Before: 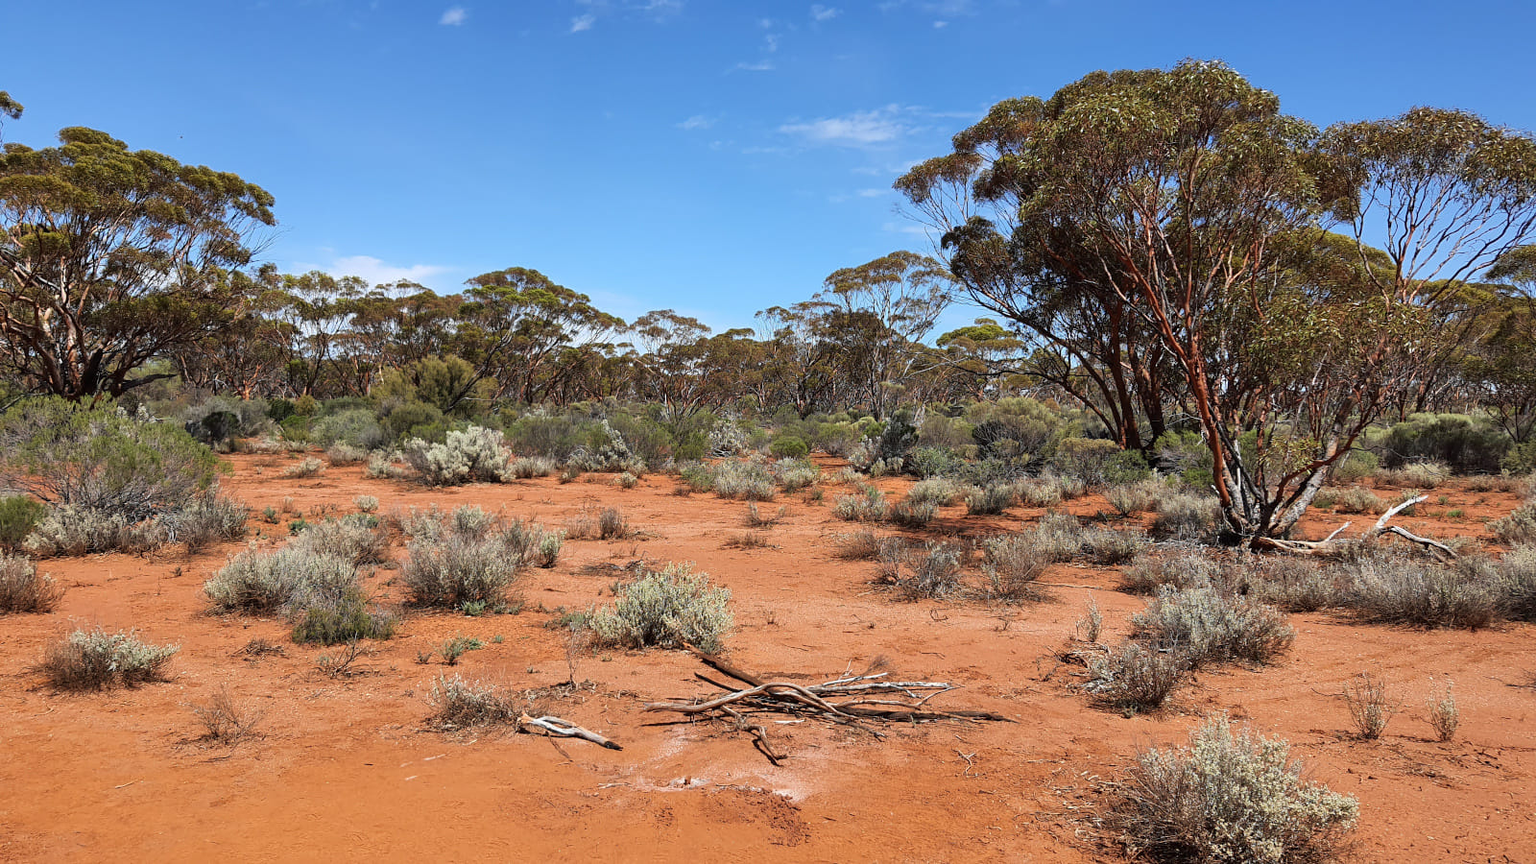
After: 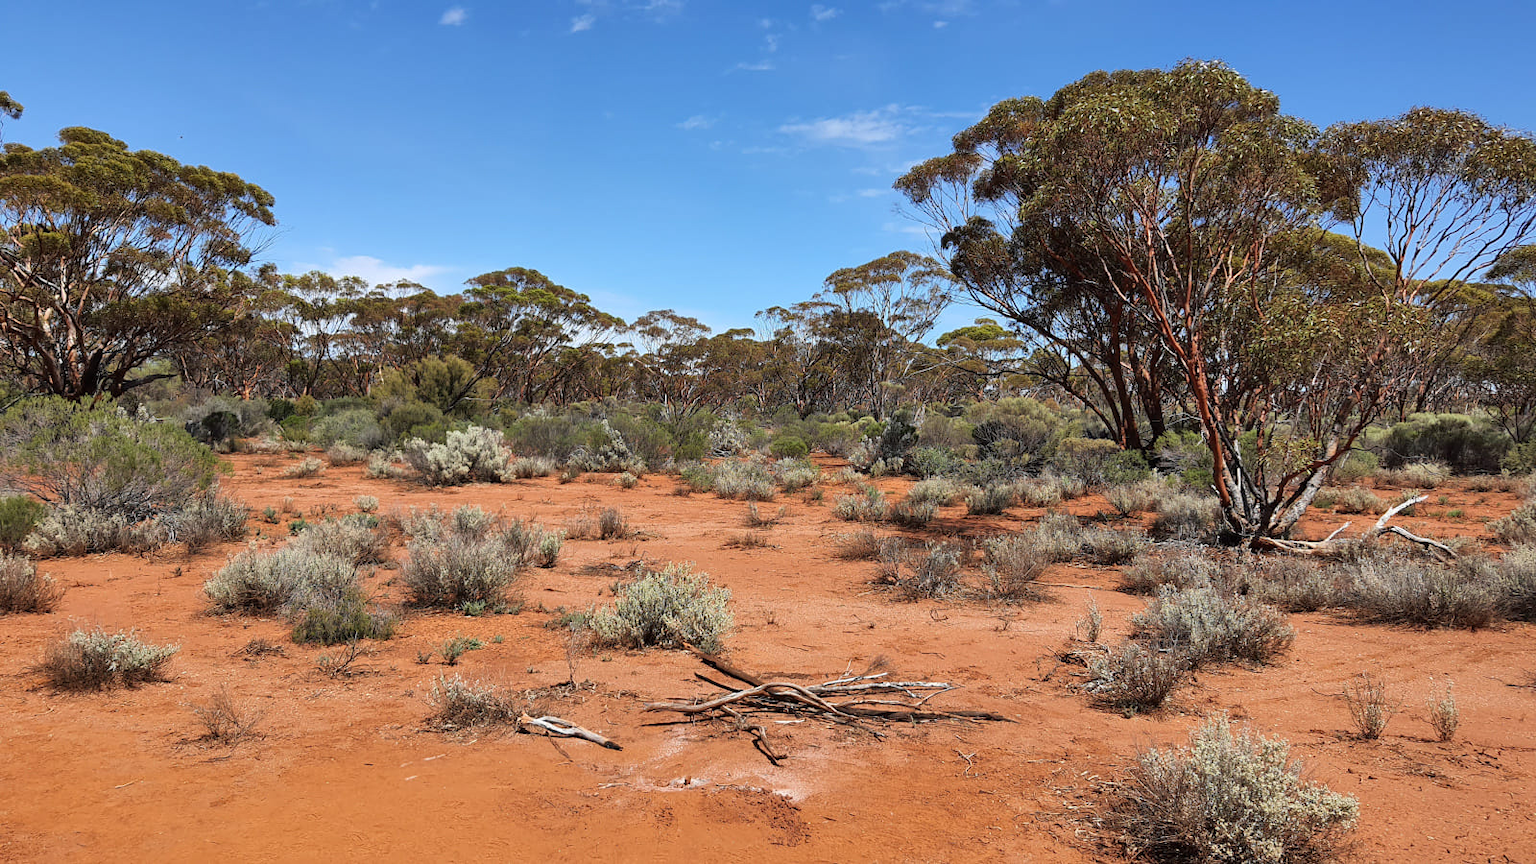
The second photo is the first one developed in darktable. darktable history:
shadows and highlights: shadows 49, highlights -41, soften with gaussian
tone equalizer: on, module defaults
